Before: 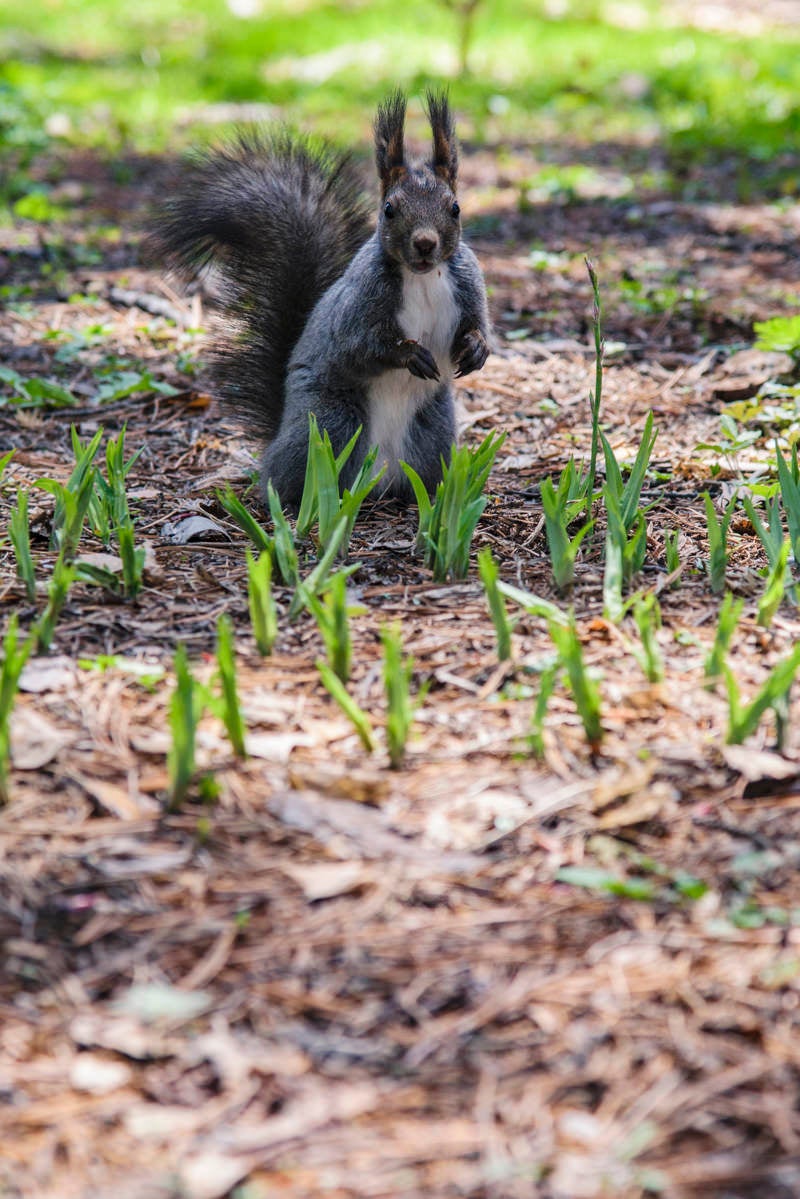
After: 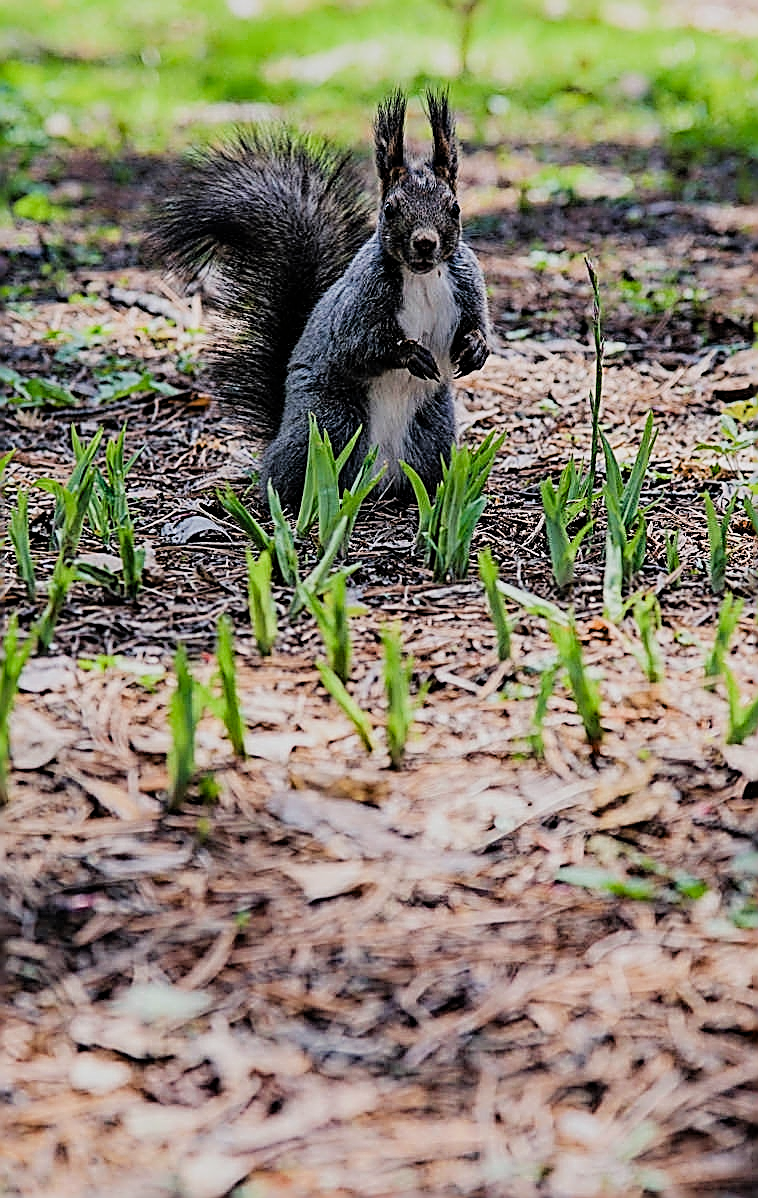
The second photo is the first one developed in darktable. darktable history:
crop and rotate: right 5.167%
filmic rgb: black relative exposure -7.65 EV, white relative exposure 4.56 EV, hardness 3.61, contrast 1.05
contrast equalizer: octaves 7, y [[0.524 ×6], [0.512 ×6], [0.379 ×6], [0 ×6], [0 ×6]]
tone equalizer: on, module defaults
sharpen: amount 2
